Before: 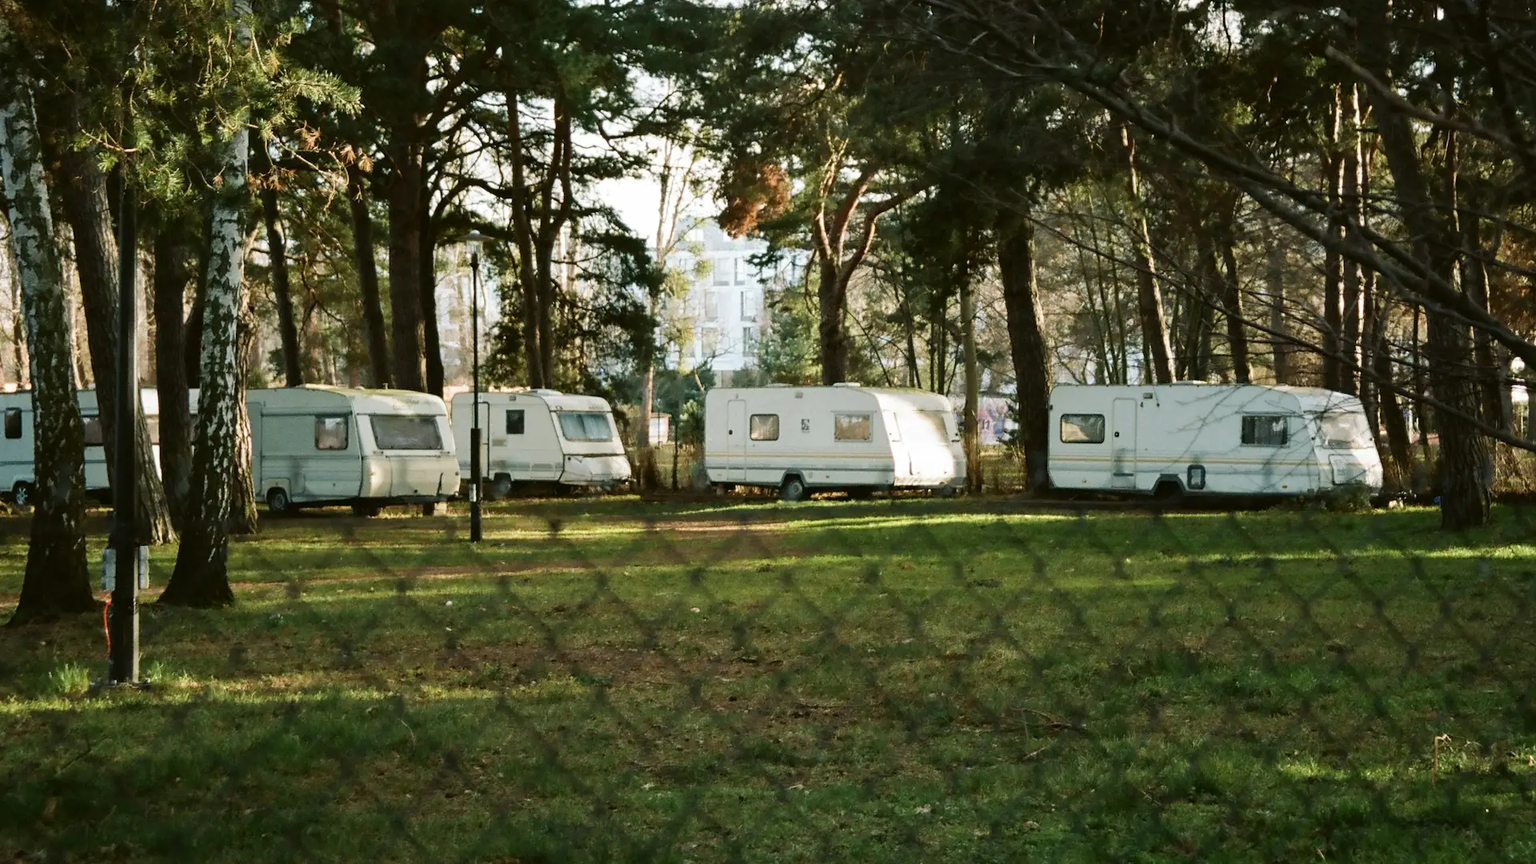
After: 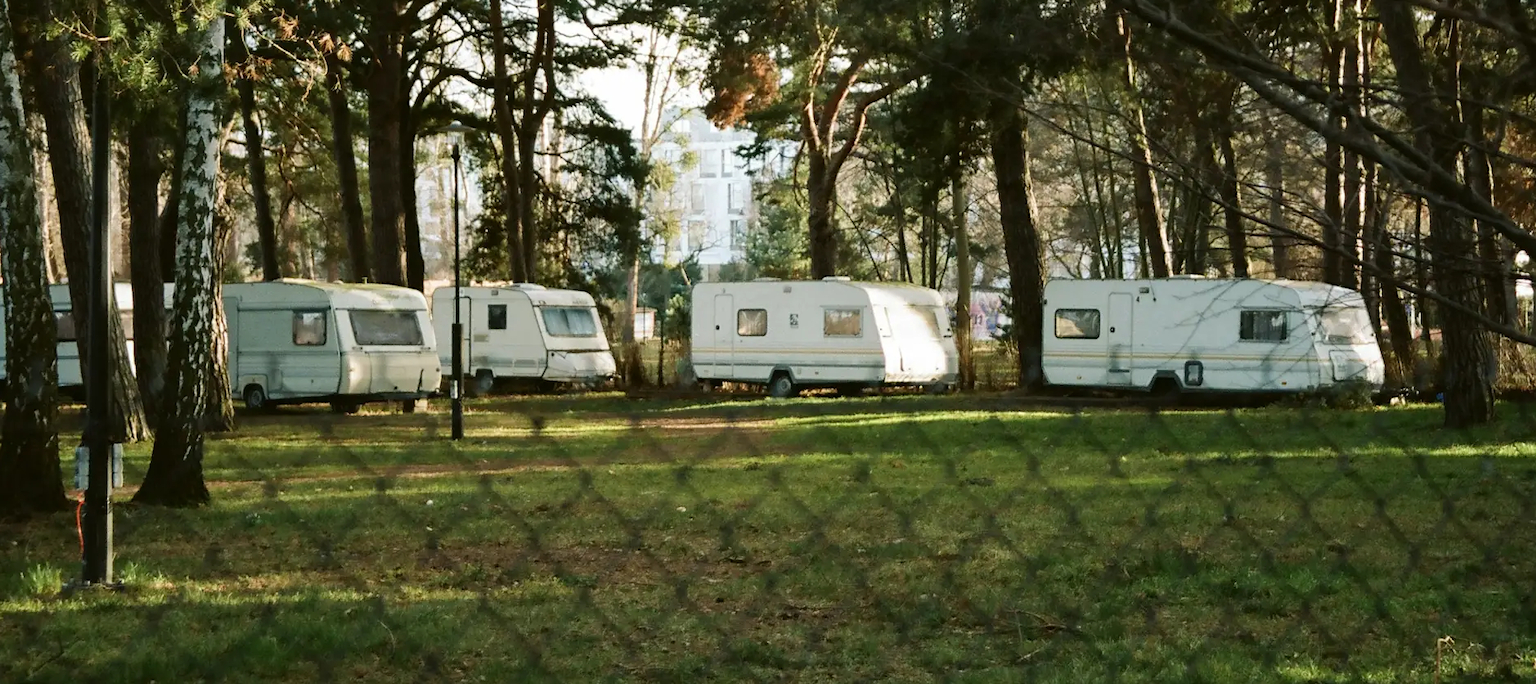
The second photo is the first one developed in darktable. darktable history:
crop and rotate: left 1.88%, top 13.018%, right 0.27%, bottom 9.4%
